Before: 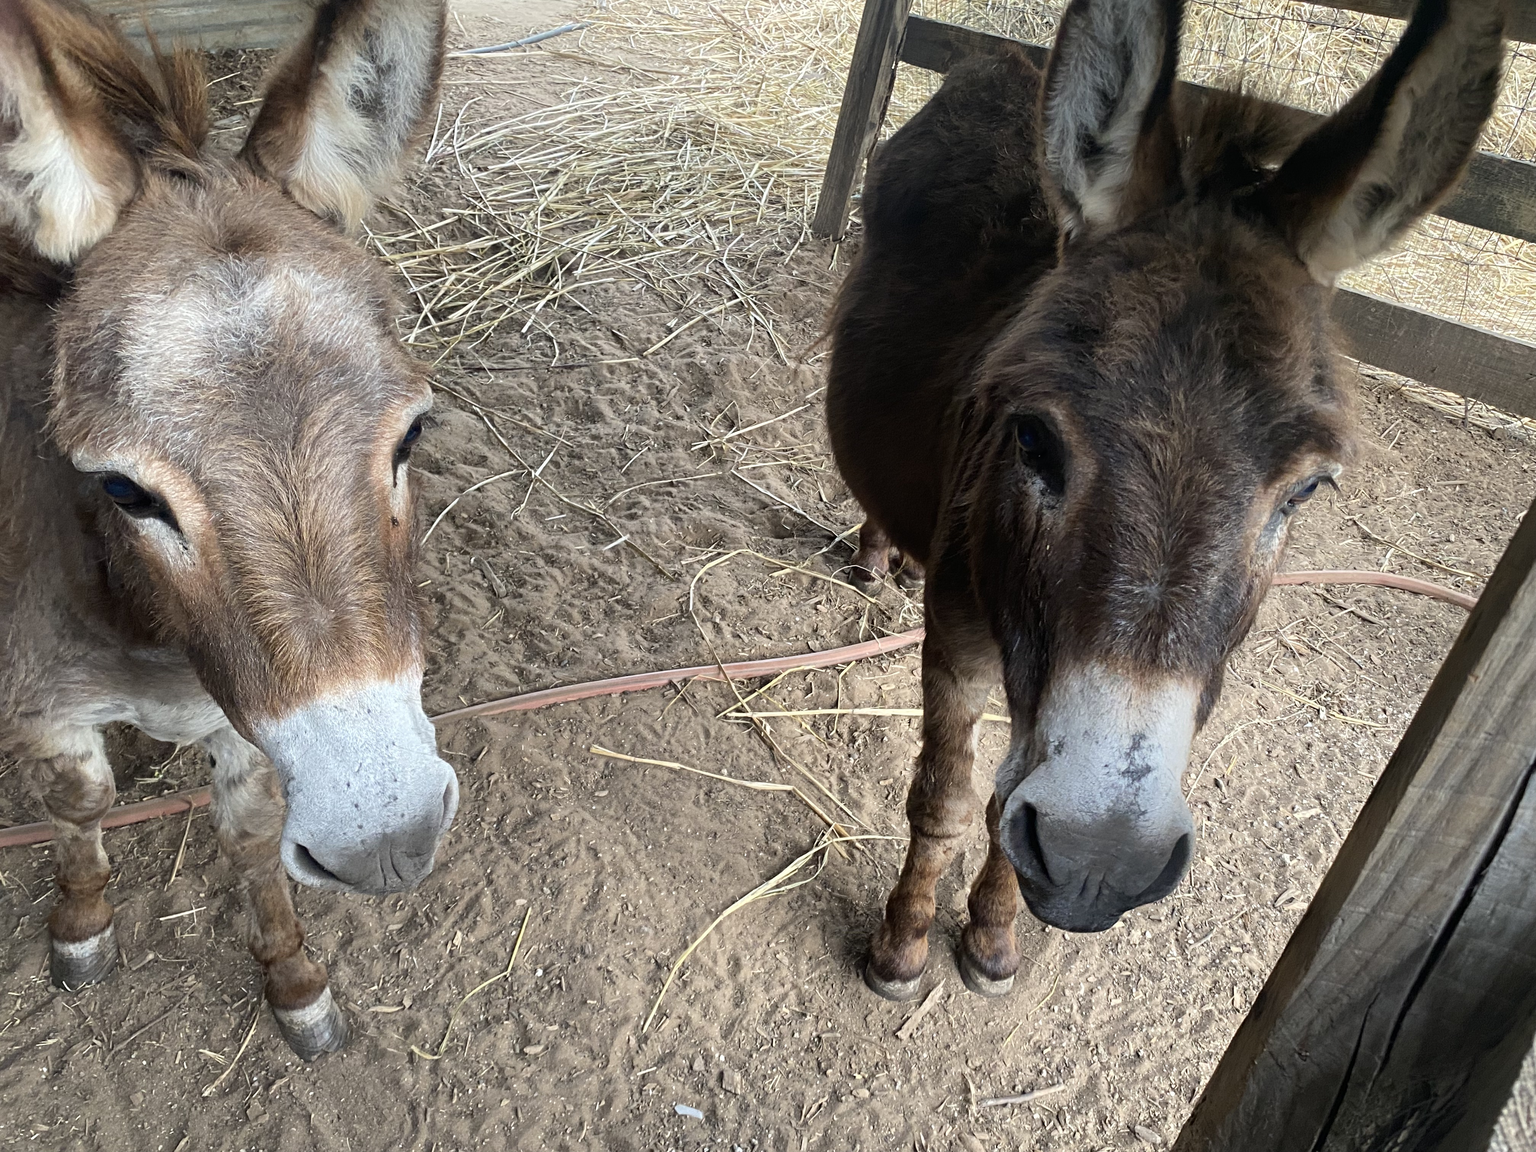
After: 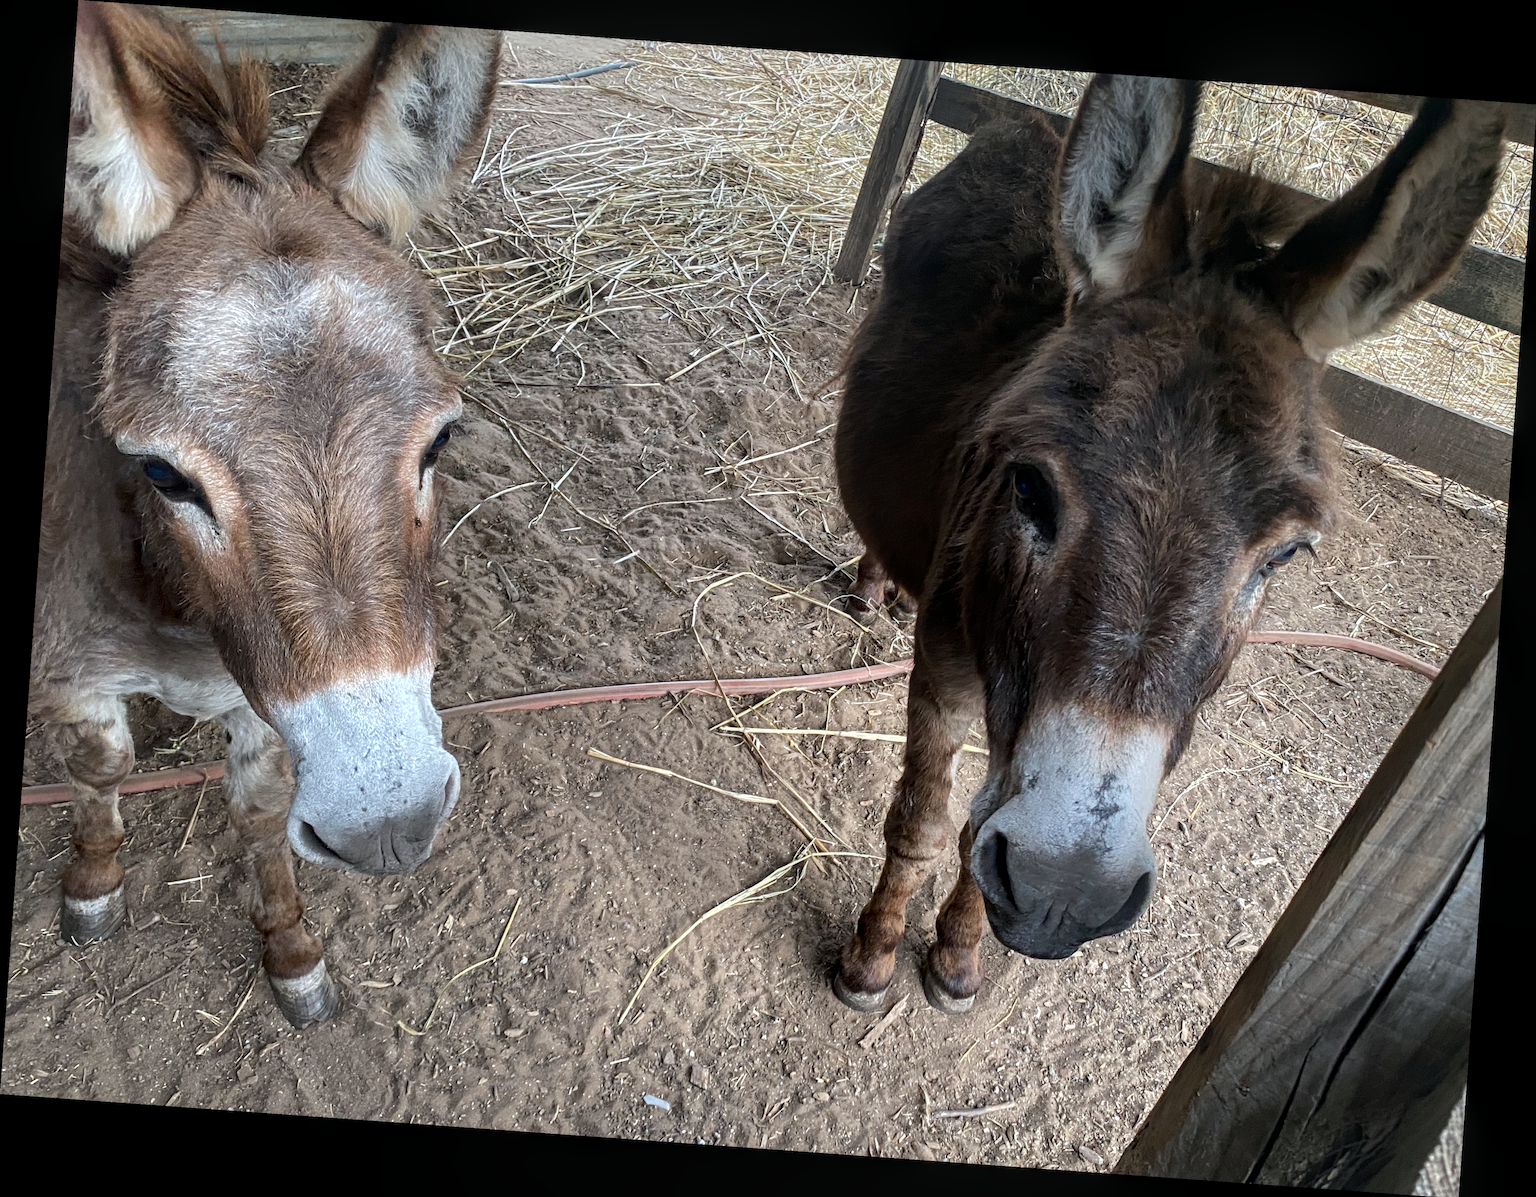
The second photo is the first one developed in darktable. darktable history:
base curve: curves: ch0 [(0, 0) (0.74, 0.67) (1, 1)]
local contrast: on, module defaults
rotate and perspective: rotation 4.1°, automatic cropping off
color correction: highlights a* -0.137, highlights b* -5.91, shadows a* -0.137, shadows b* -0.137
